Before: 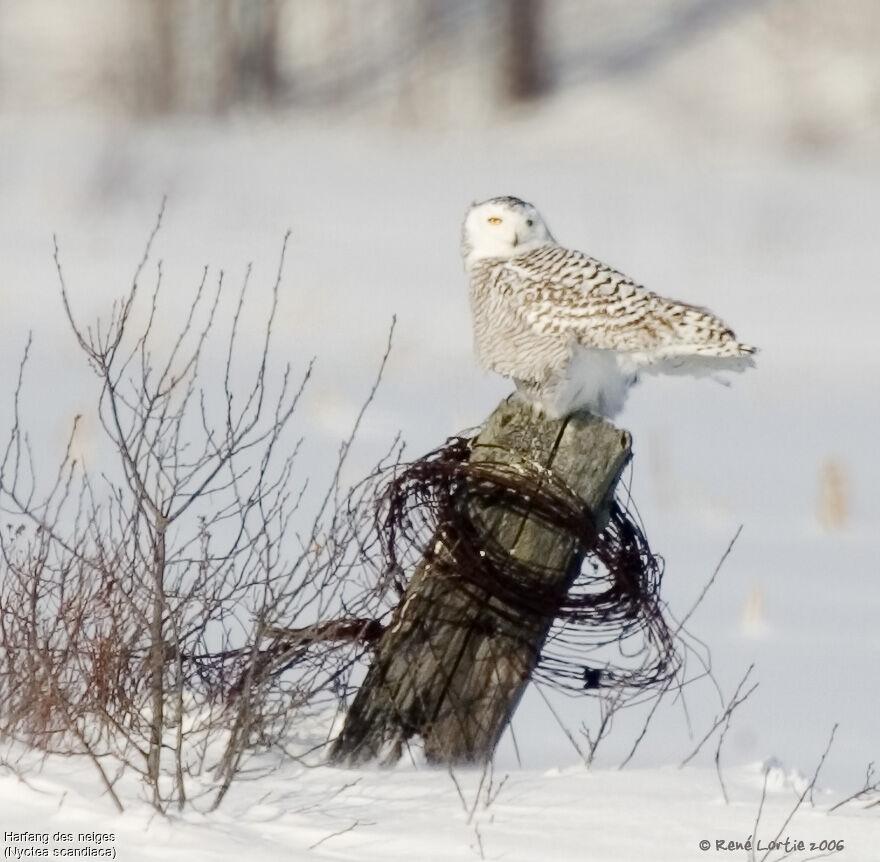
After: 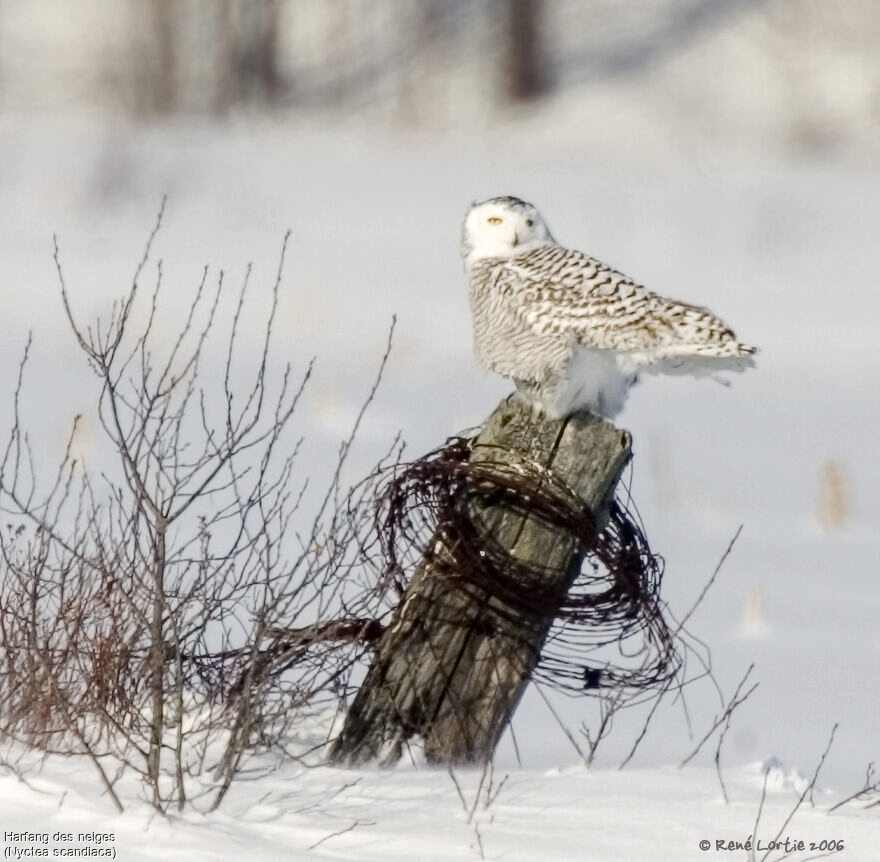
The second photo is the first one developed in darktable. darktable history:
local contrast: on, module defaults
contrast brightness saturation: saturation -0.053
